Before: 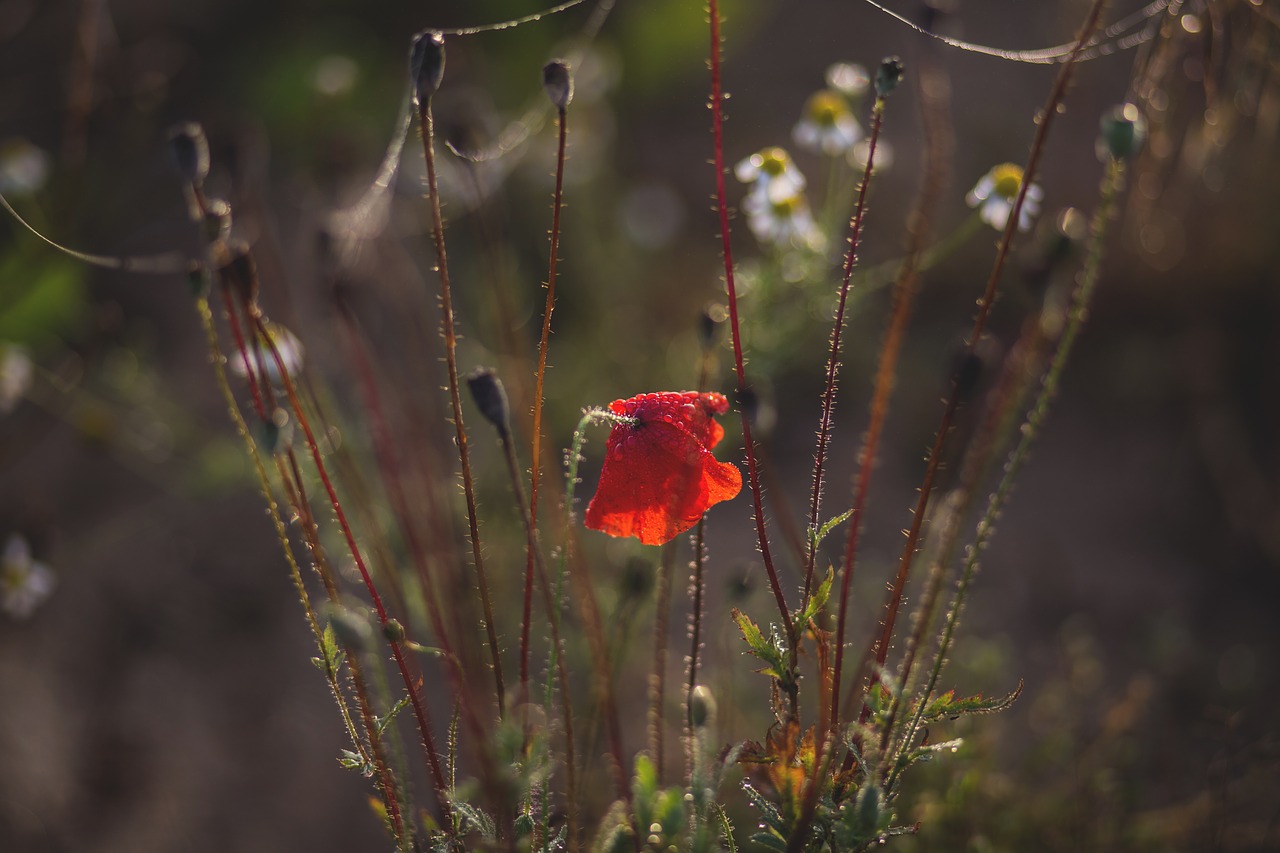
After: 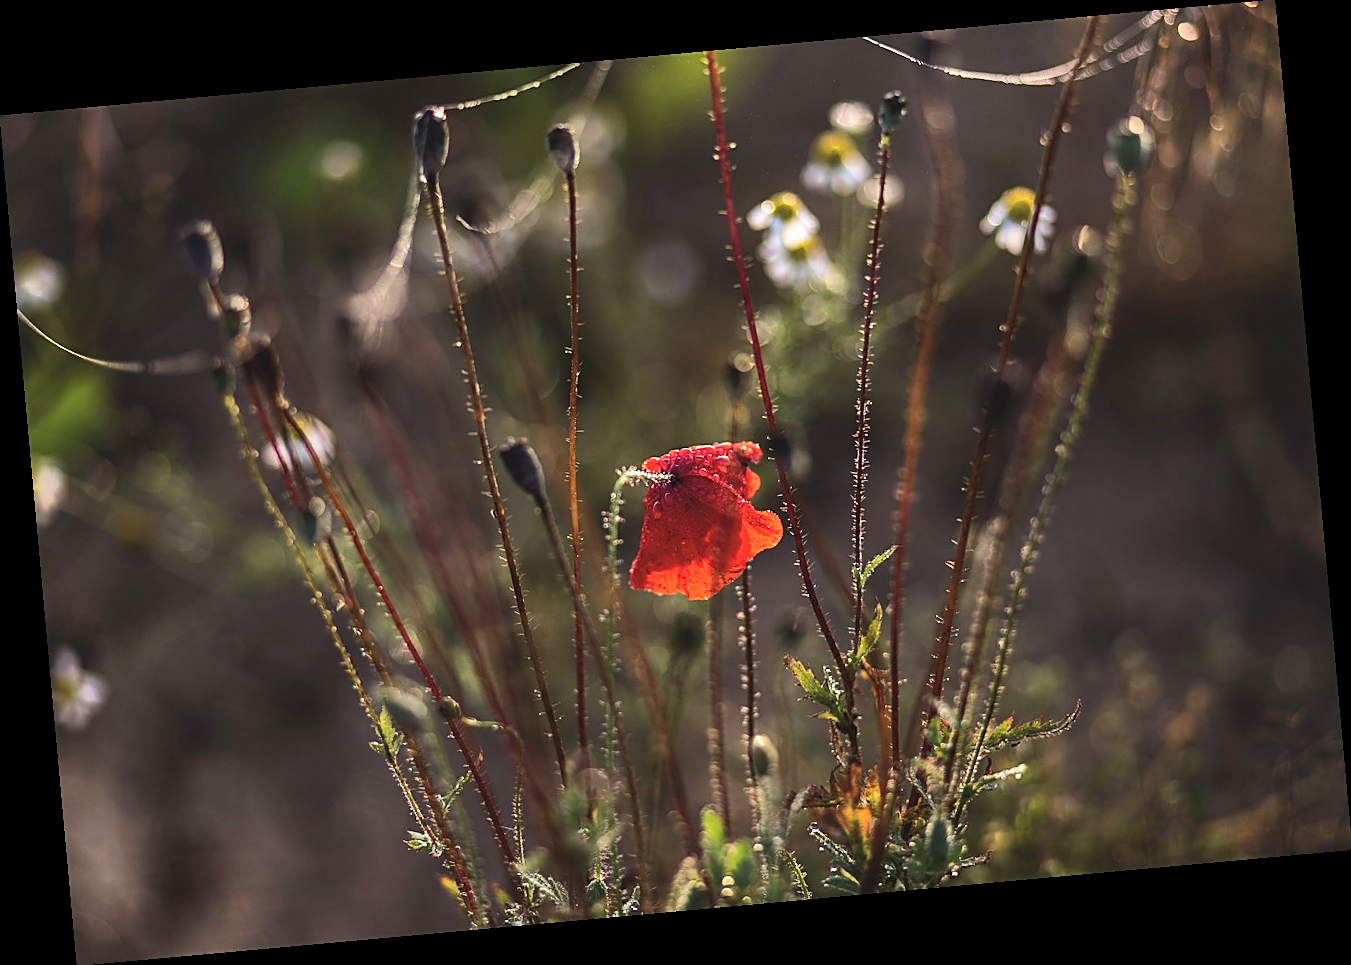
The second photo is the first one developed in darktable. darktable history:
sharpen: on, module defaults
tone equalizer: -8 EV -0.75 EV, -7 EV -0.7 EV, -6 EV -0.6 EV, -5 EV -0.4 EV, -3 EV 0.4 EV, -2 EV 0.6 EV, -1 EV 0.7 EV, +0 EV 0.75 EV, edges refinement/feathering 500, mask exposure compensation -1.57 EV, preserve details no
shadows and highlights: soften with gaussian
rotate and perspective: rotation -5.2°, automatic cropping off
